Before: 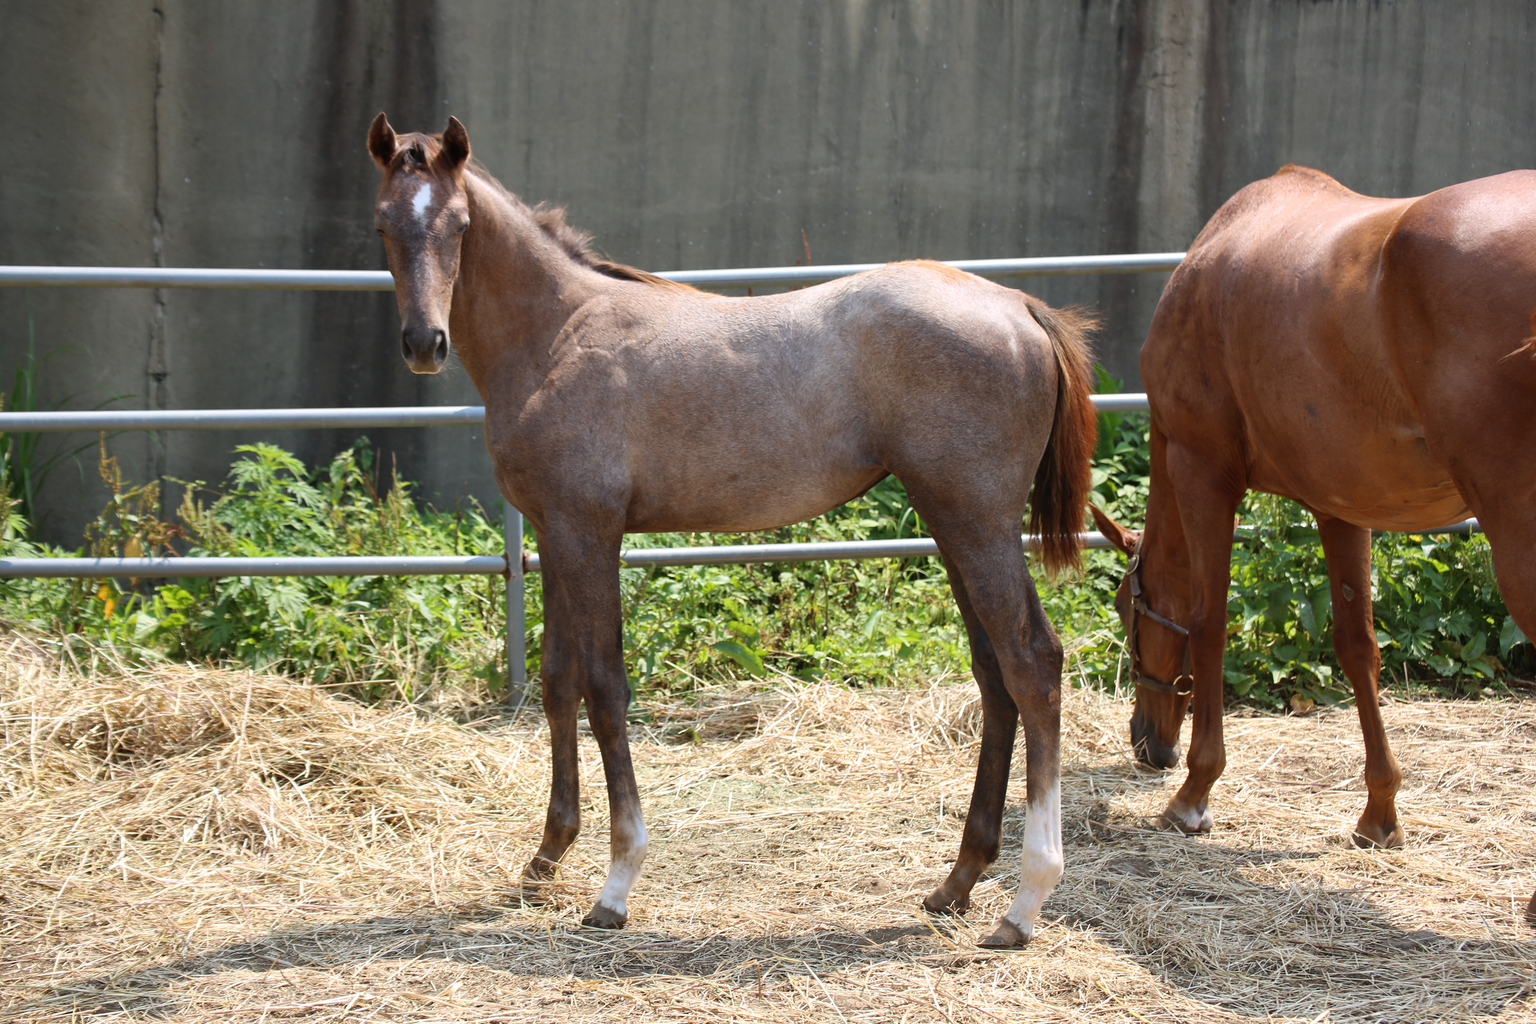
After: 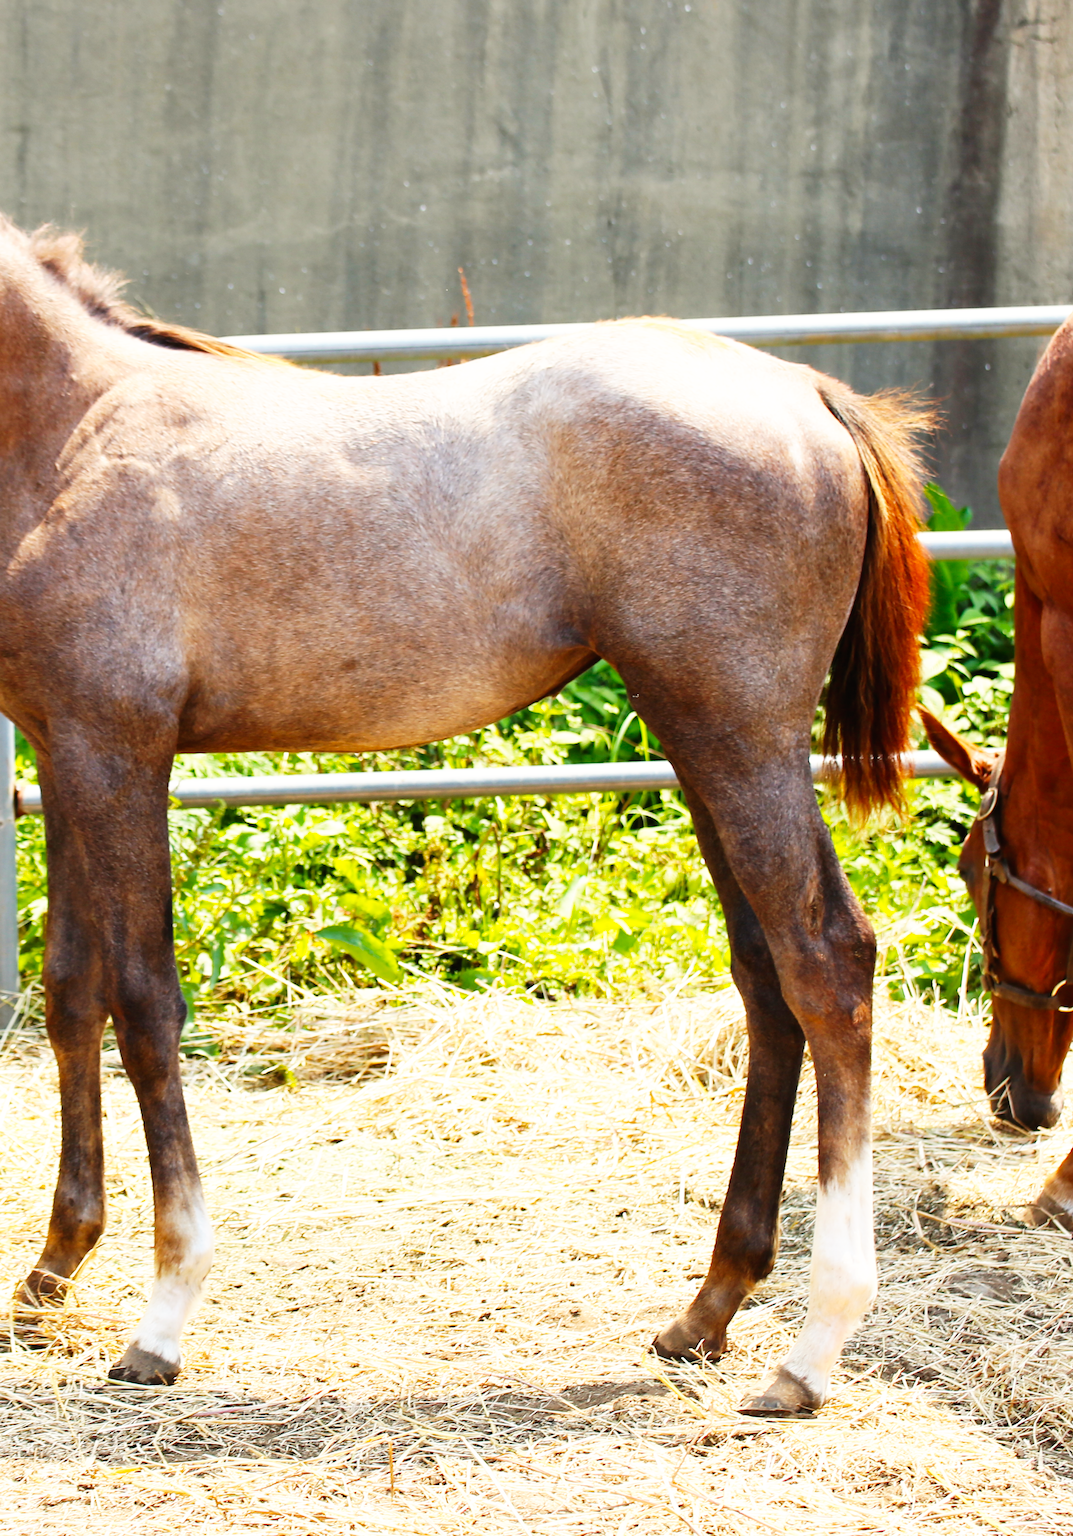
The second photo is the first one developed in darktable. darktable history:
crop: left 33.486%, top 5.968%, right 22.716%
color balance rgb: highlights gain › chroma 2.981%, highlights gain › hue 77.82°, perceptual saturation grading › global saturation 19.293%
base curve: curves: ch0 [(0, 0) (0.007, 0.004) (0.027, 0.03) (0.046, 0.07) (0.207, 0.54) (0.442, 0.872) (0.673, 0.972) (1, 1)], preserve colors none
